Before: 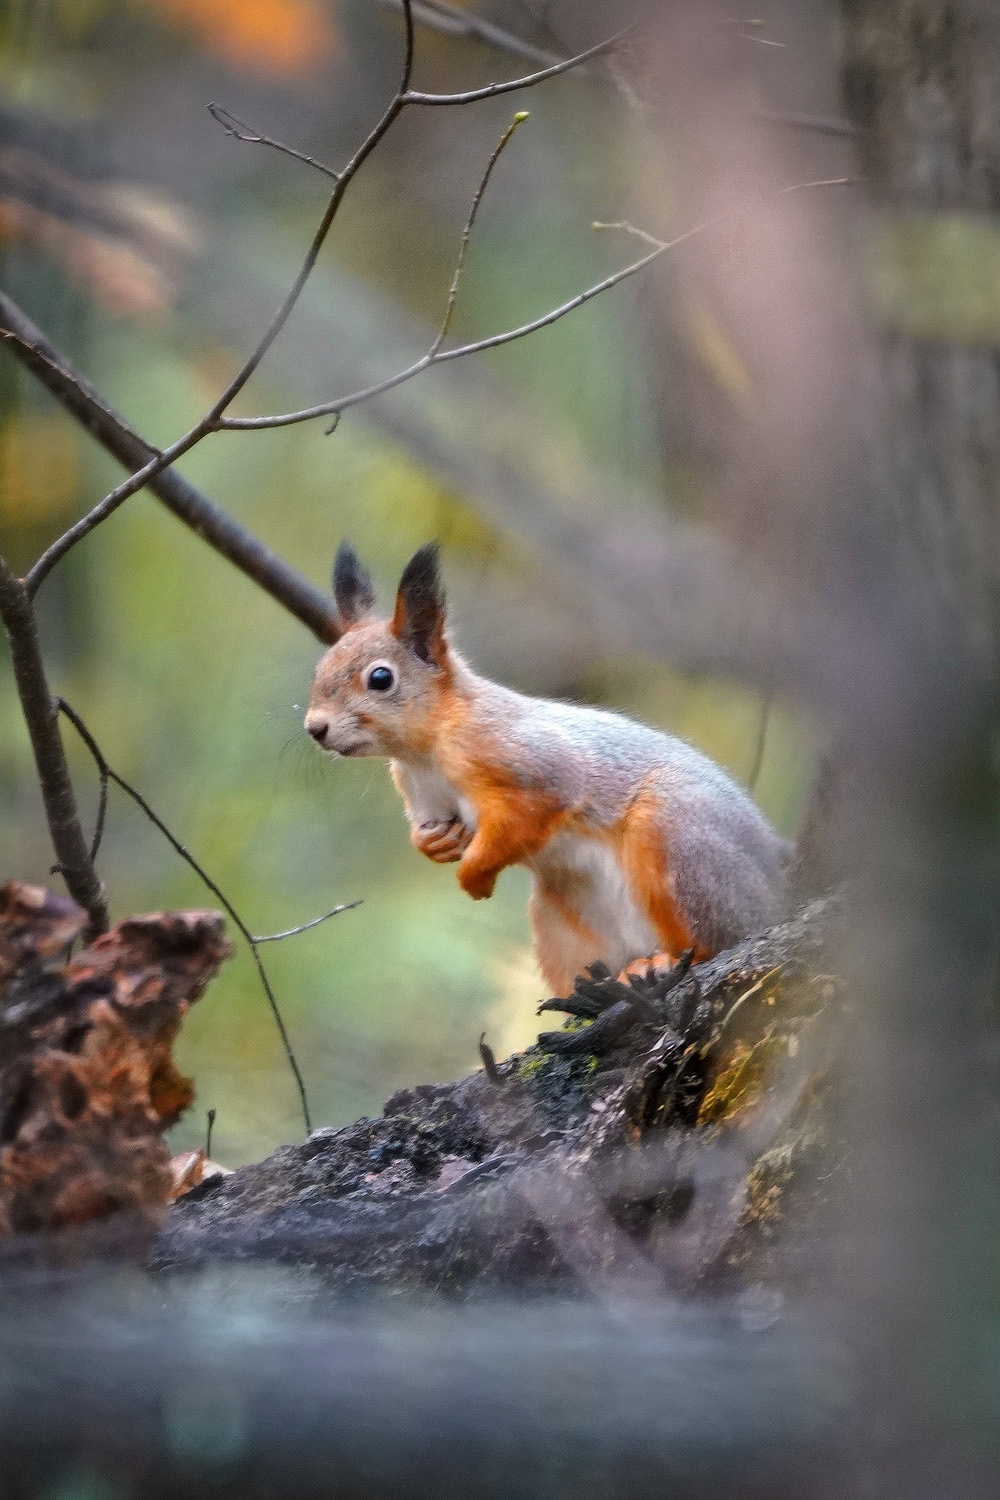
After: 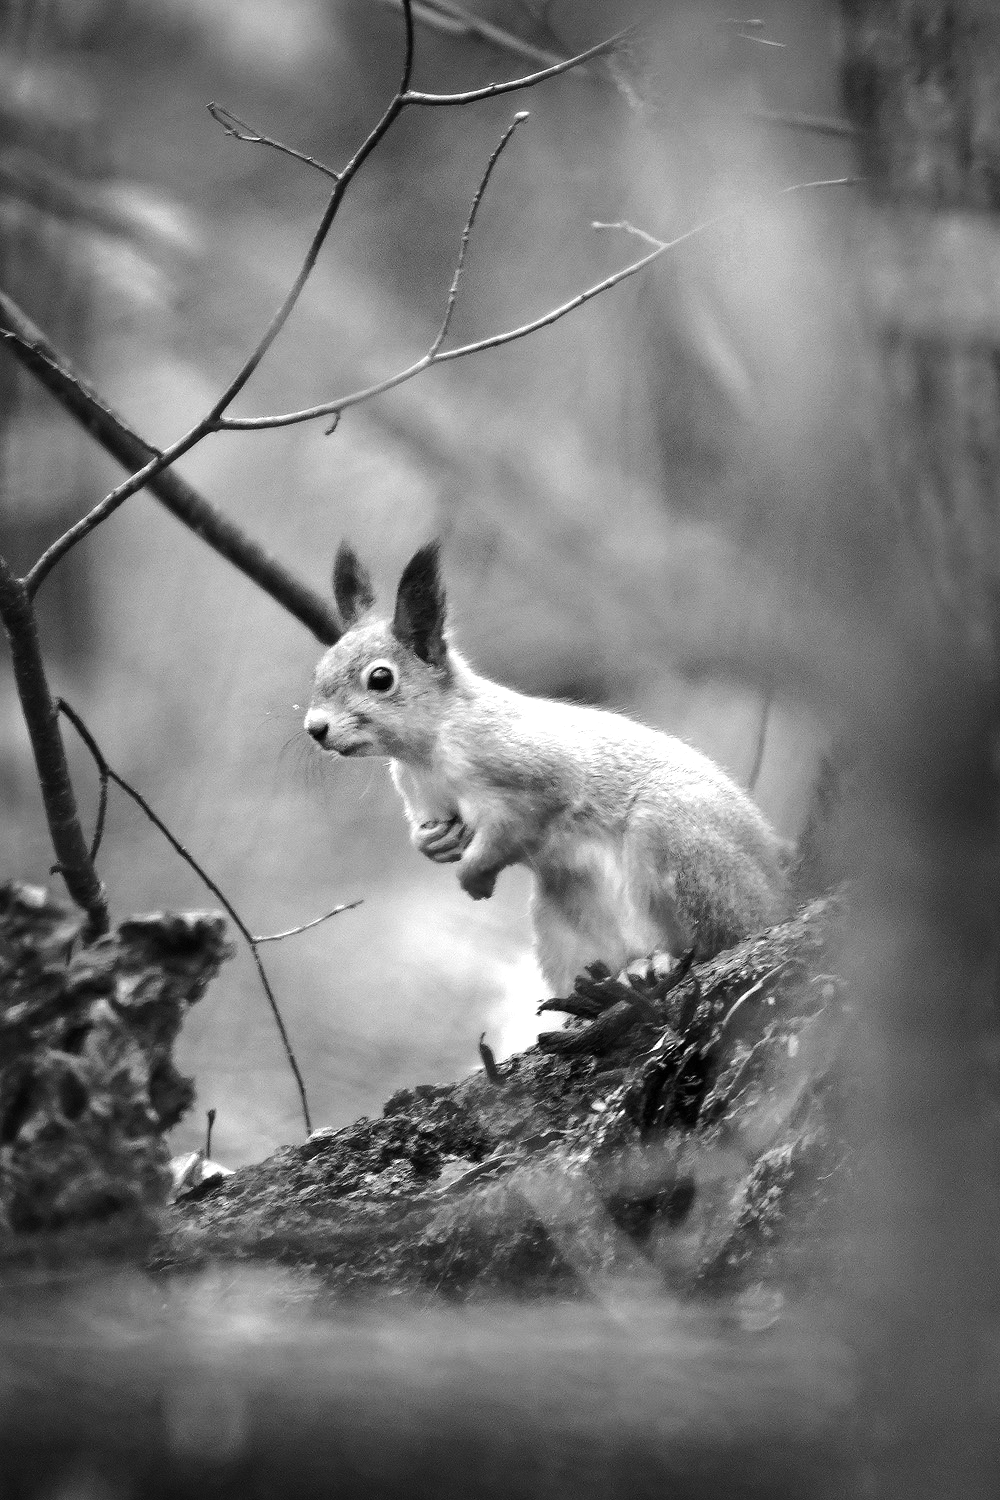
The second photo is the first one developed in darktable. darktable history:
tone equalizer: -8 EV -0.75 EV, -7 EV -0.7 EV, -6 EV -0.6 EV, -5 EV -0.4 EV, -3 EV 0.4 EV, -2 EV 0.6 EV, -1 EV 0.7 EV, +0 EV 0.75 EV, edges refinement/feathering 500, mask exposure compensation -1.57 EV, preserve details no
monochrome: on, module defaults
